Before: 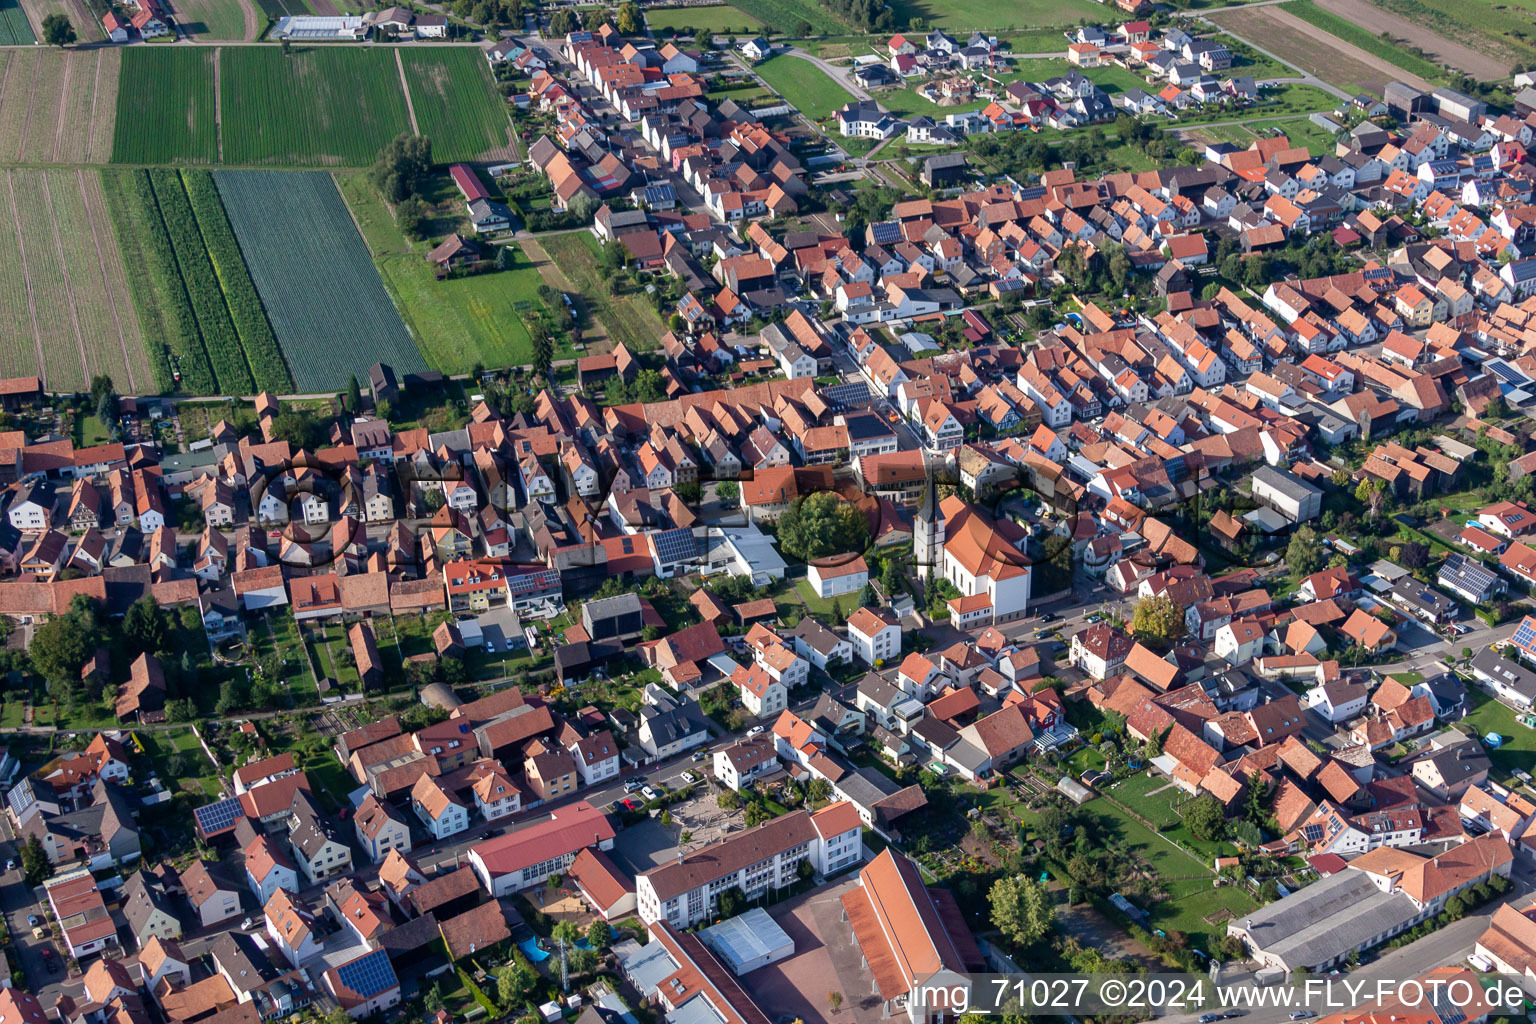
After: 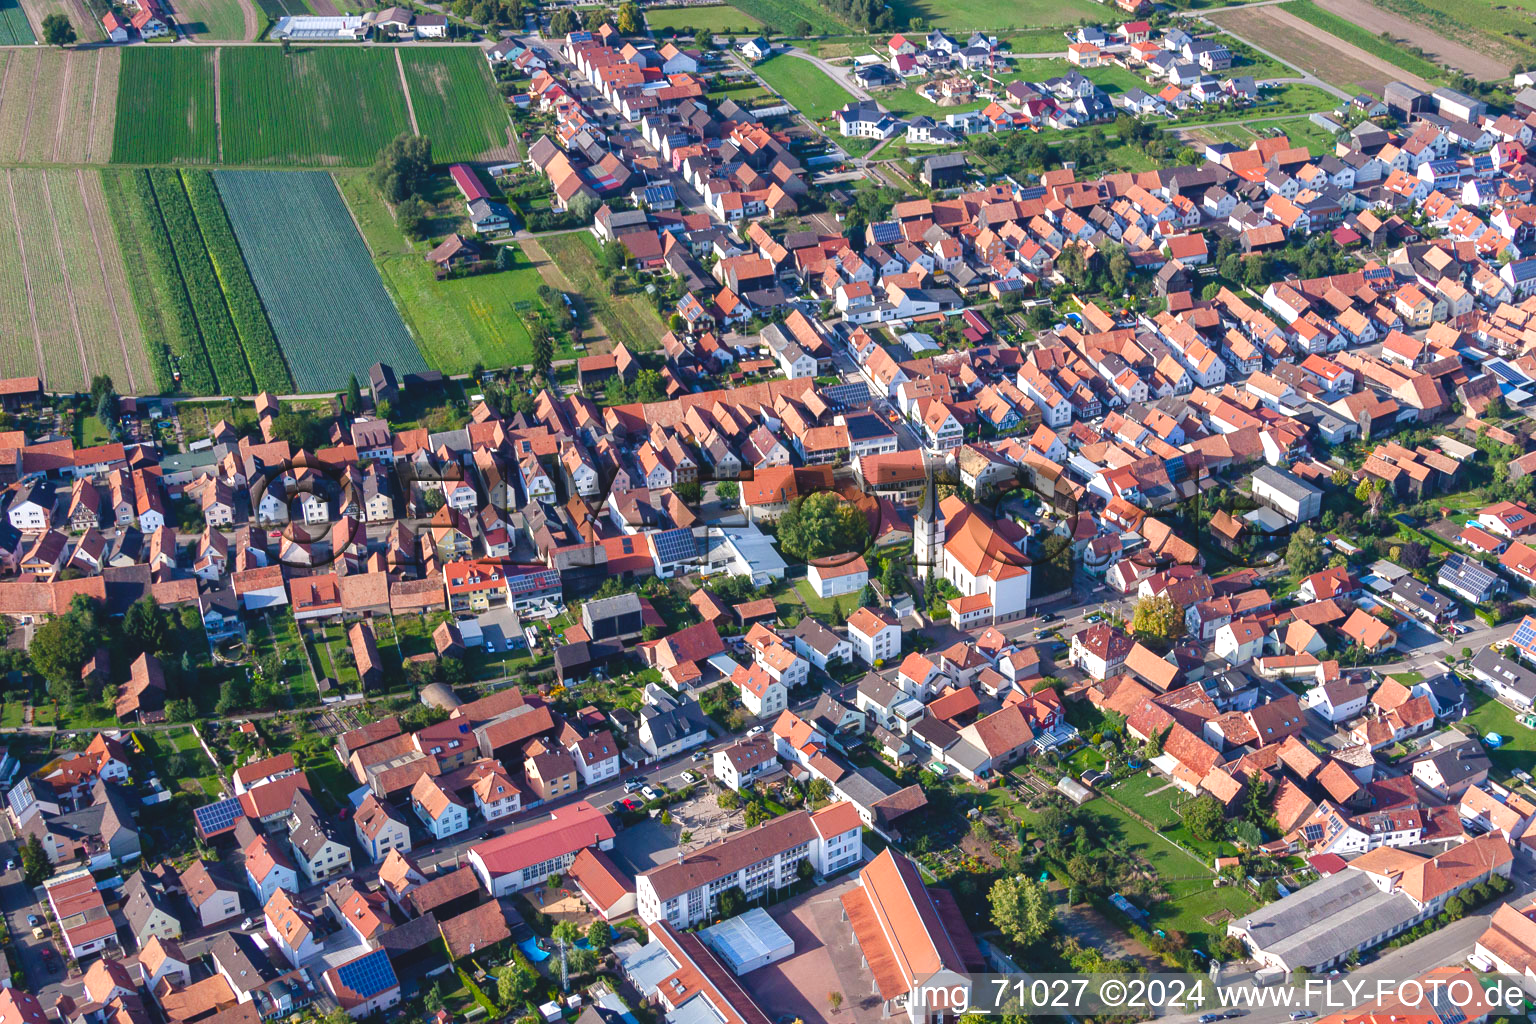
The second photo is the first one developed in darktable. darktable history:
color balance rgb: highlights gain › chroma 0.209%, highlights gain › hue 332.75°, global offset › luminance 0.679%, perceptual saturation grading › global saturation -0.148%, perceptual saturation grading › highlights -18.806%, perceptual saturation grading › mid-tones 6.939%, perceptual saturation grading › shadows 27.447%, perceptual brilliance grading › global brilliance 9.669%, perceptual brilliance grading › shadows 14.649%, global vibrance 22.415%
